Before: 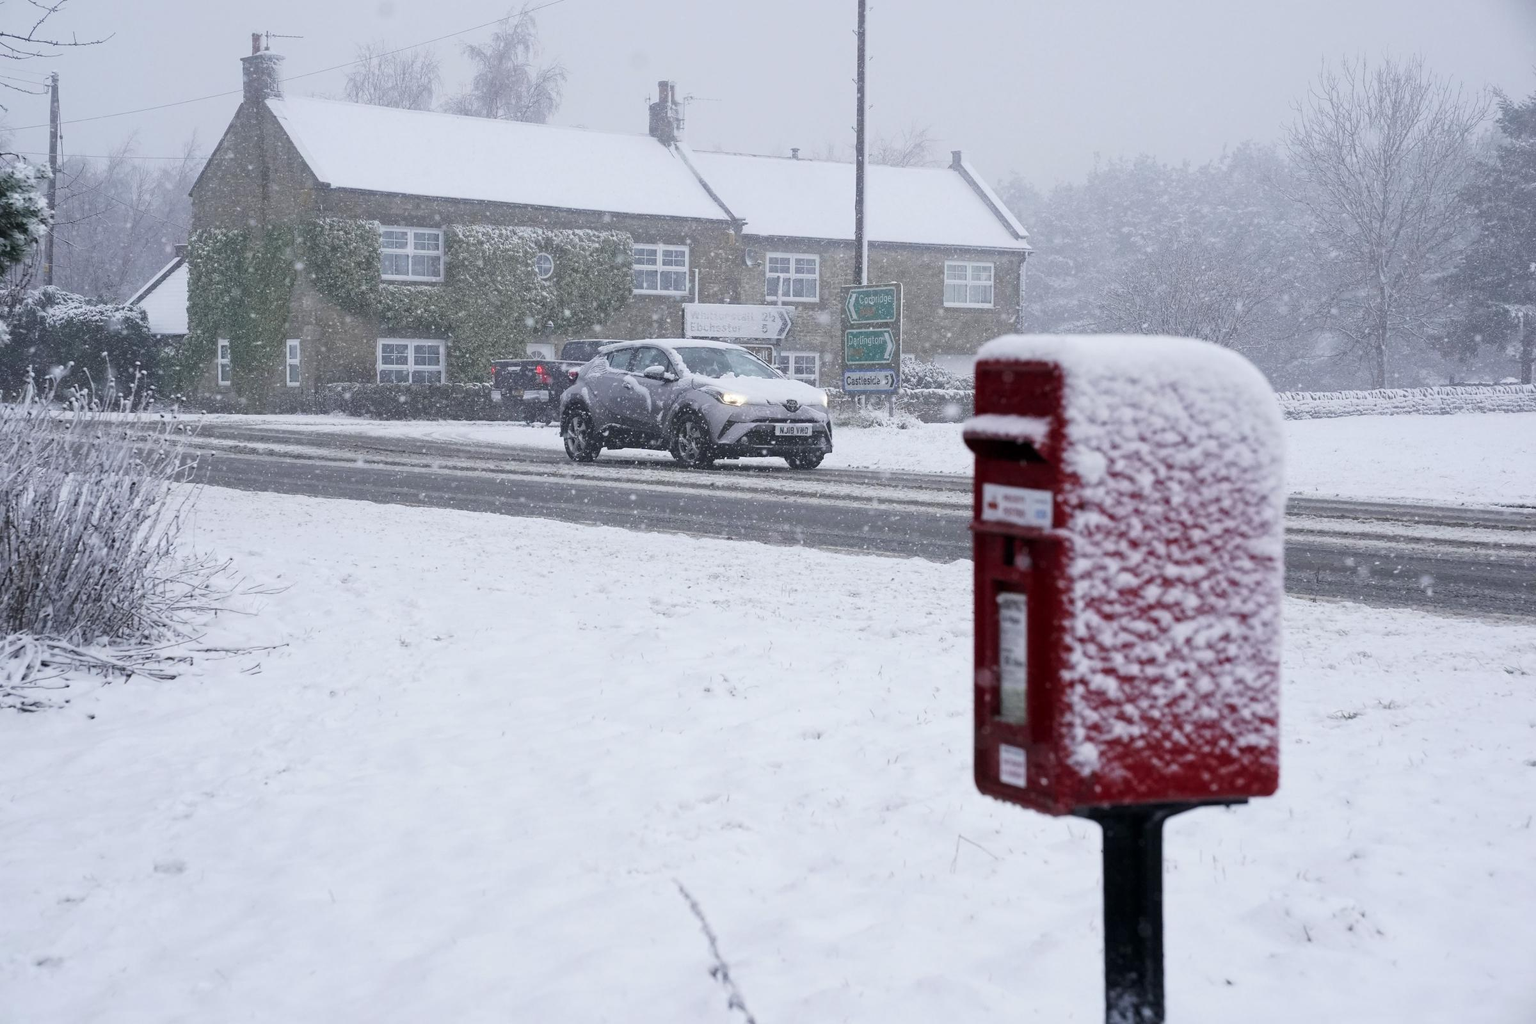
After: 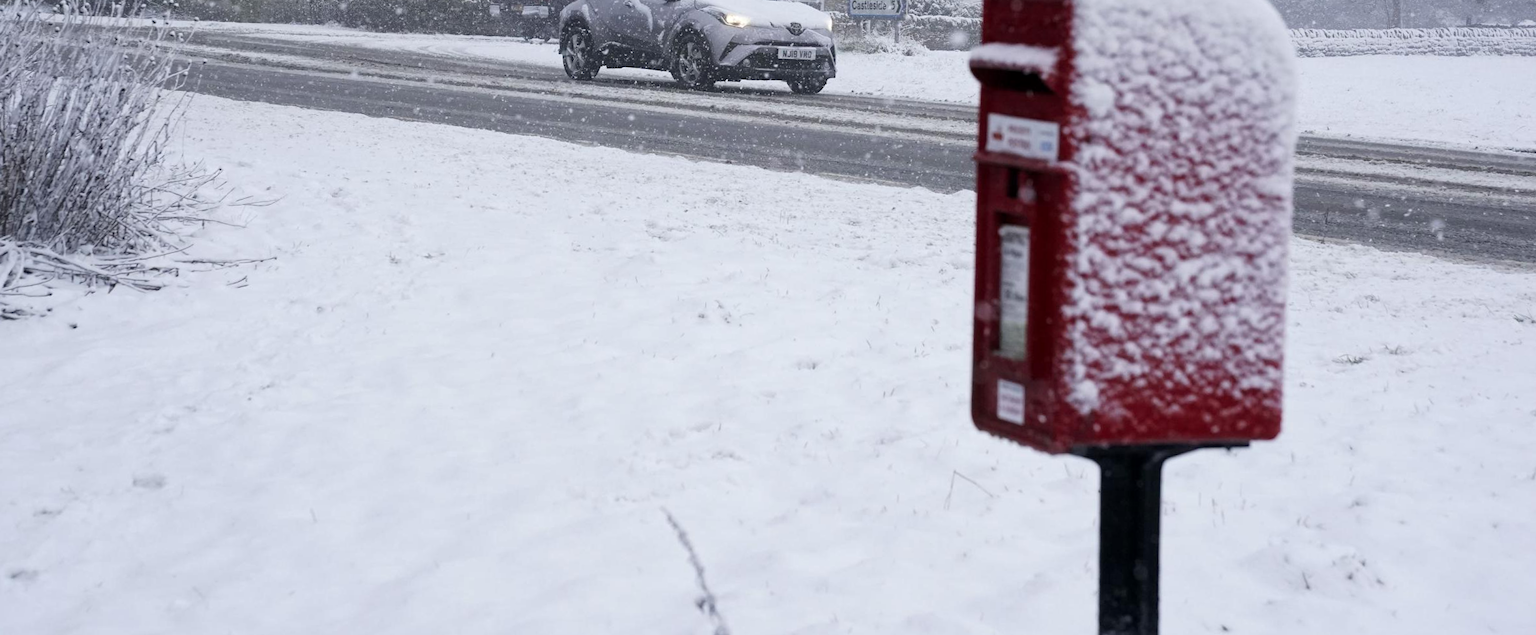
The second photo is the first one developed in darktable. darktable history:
rotate and perspective: rotation 1.57°, crop left 0.018, crop right 0.982, crop top 0.039, crop bottom 0.961
local contrast: mode bilateral grid, contrast 10, coarseness 25, detail 110%, midtone range 0.2
crop and rotate: top 36.435%
